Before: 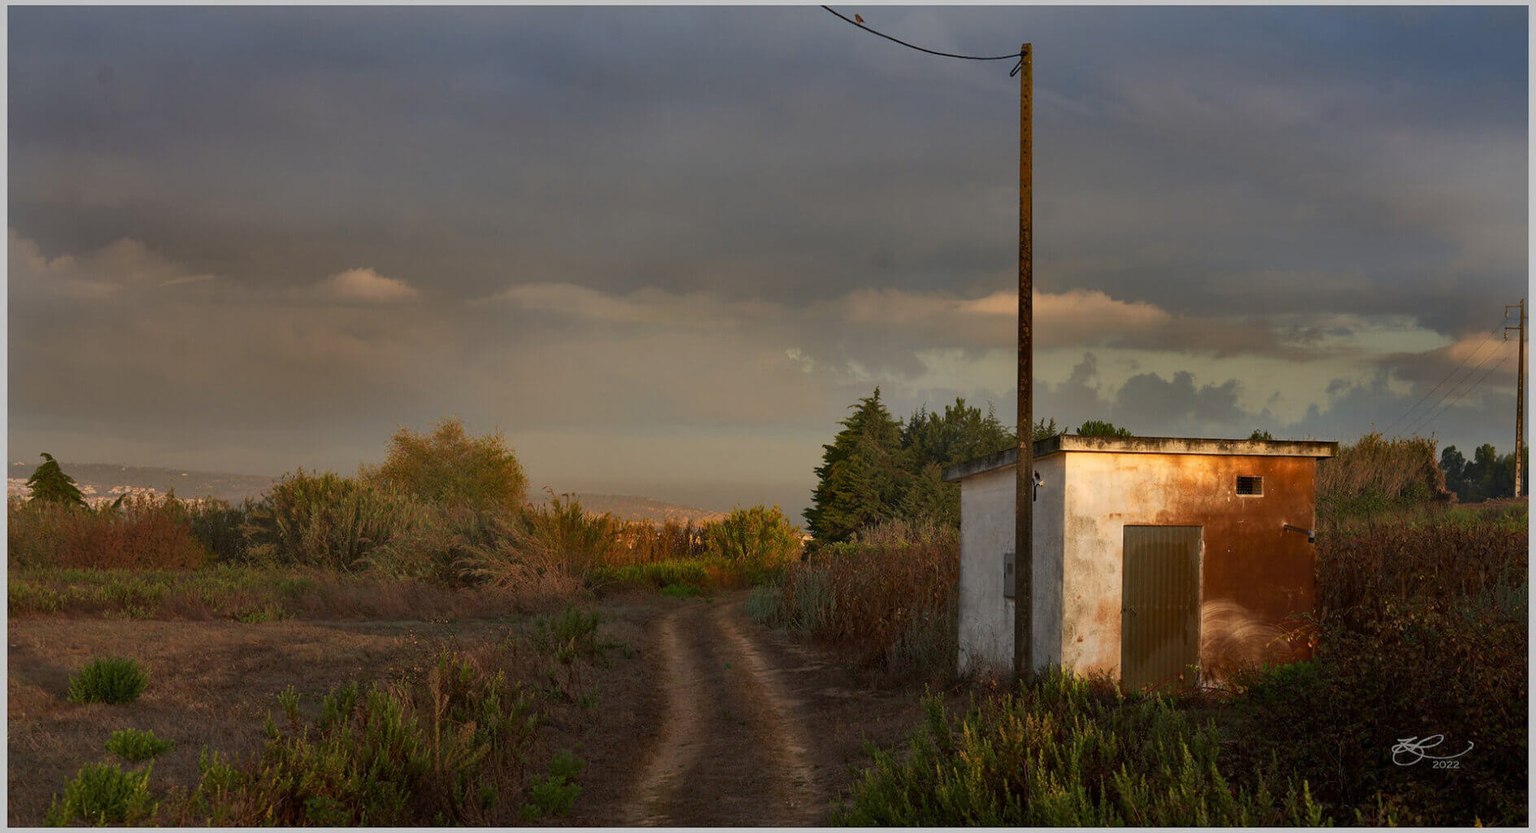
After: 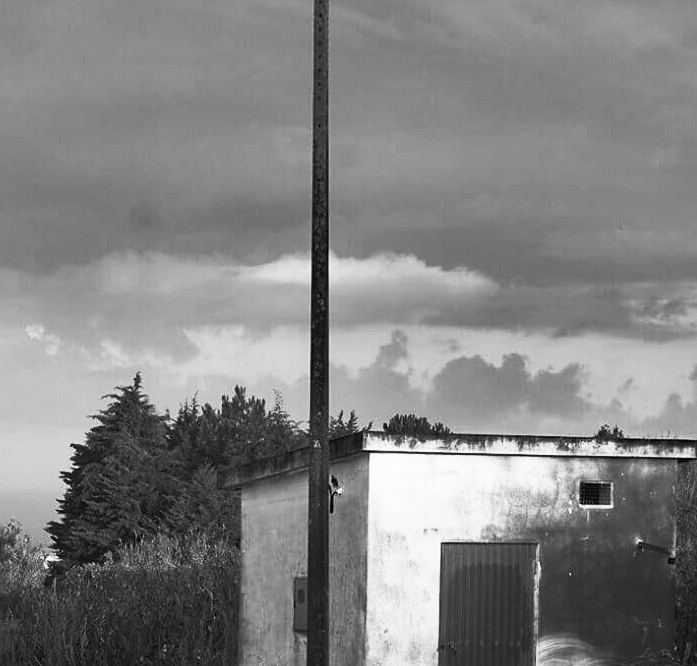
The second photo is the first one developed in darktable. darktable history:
sharpen: amount 0.209
crop and rotate: left 49.828%, top 10.114%, right 13.224%, bottom 24.771%
contrast brightness saturation: contrast 0.519, brightness 0.476, saturation -0.993
color balance rgb: perceptual saturation grading › global saturation 20%, perceptual saturation grading › highlights -24.889%, perceptual saturation grading › shadows 25.899%, global vibrance 4.804%, contrast 3.487%
